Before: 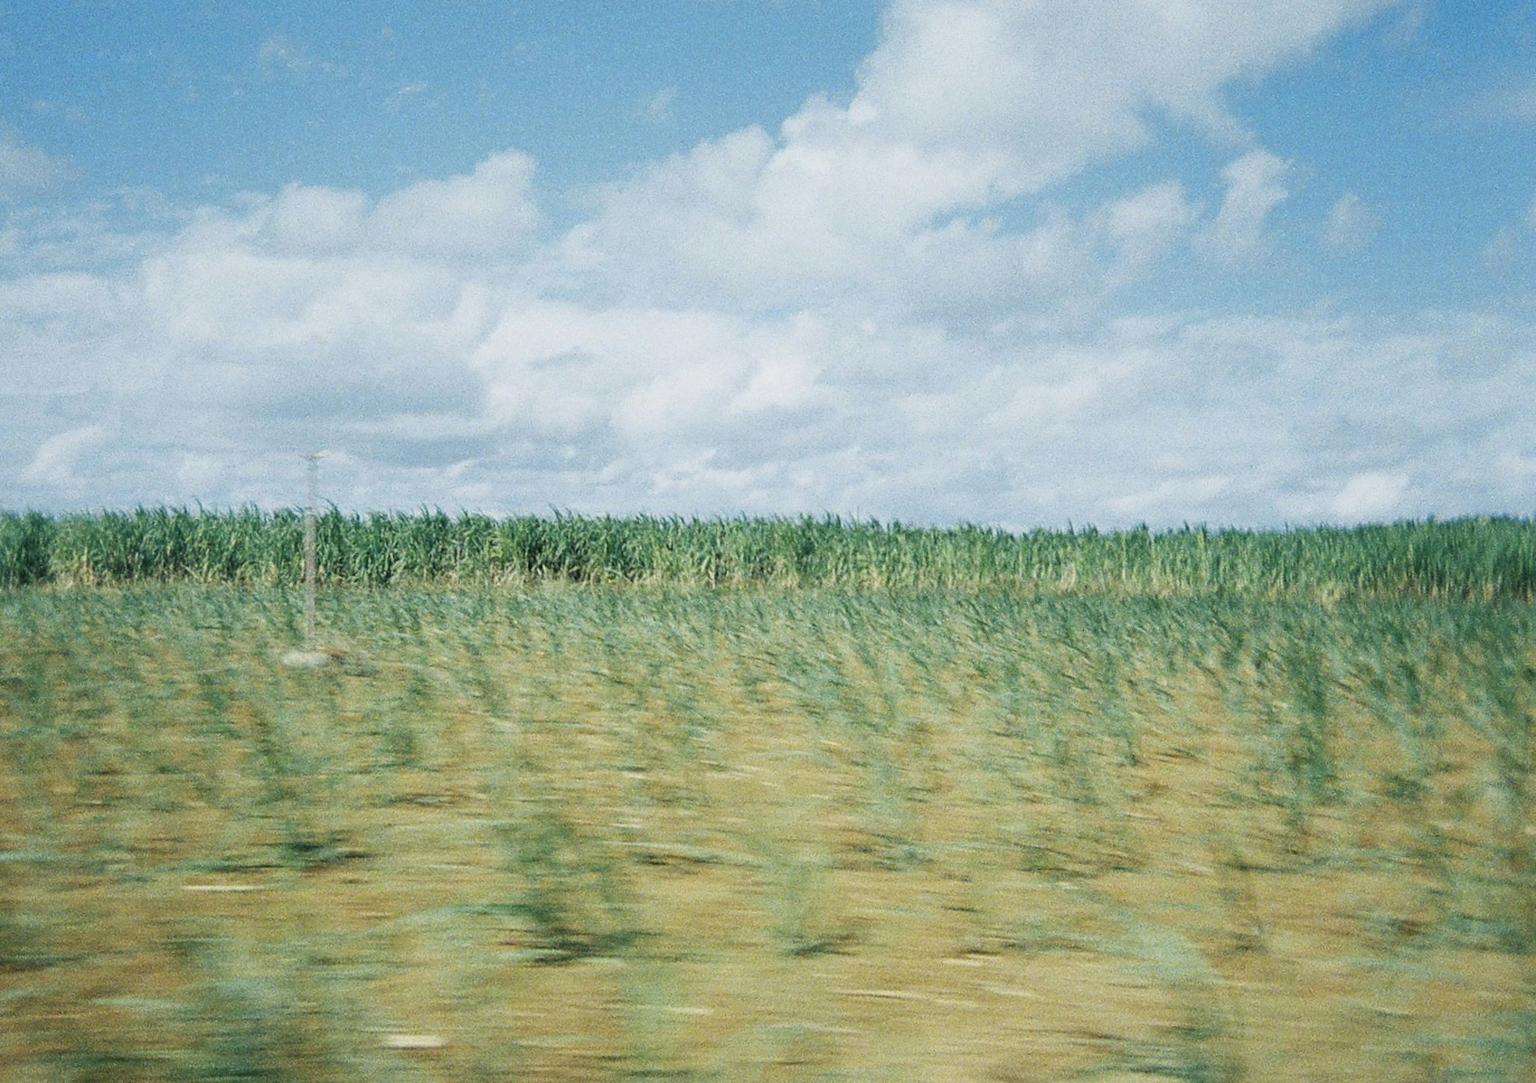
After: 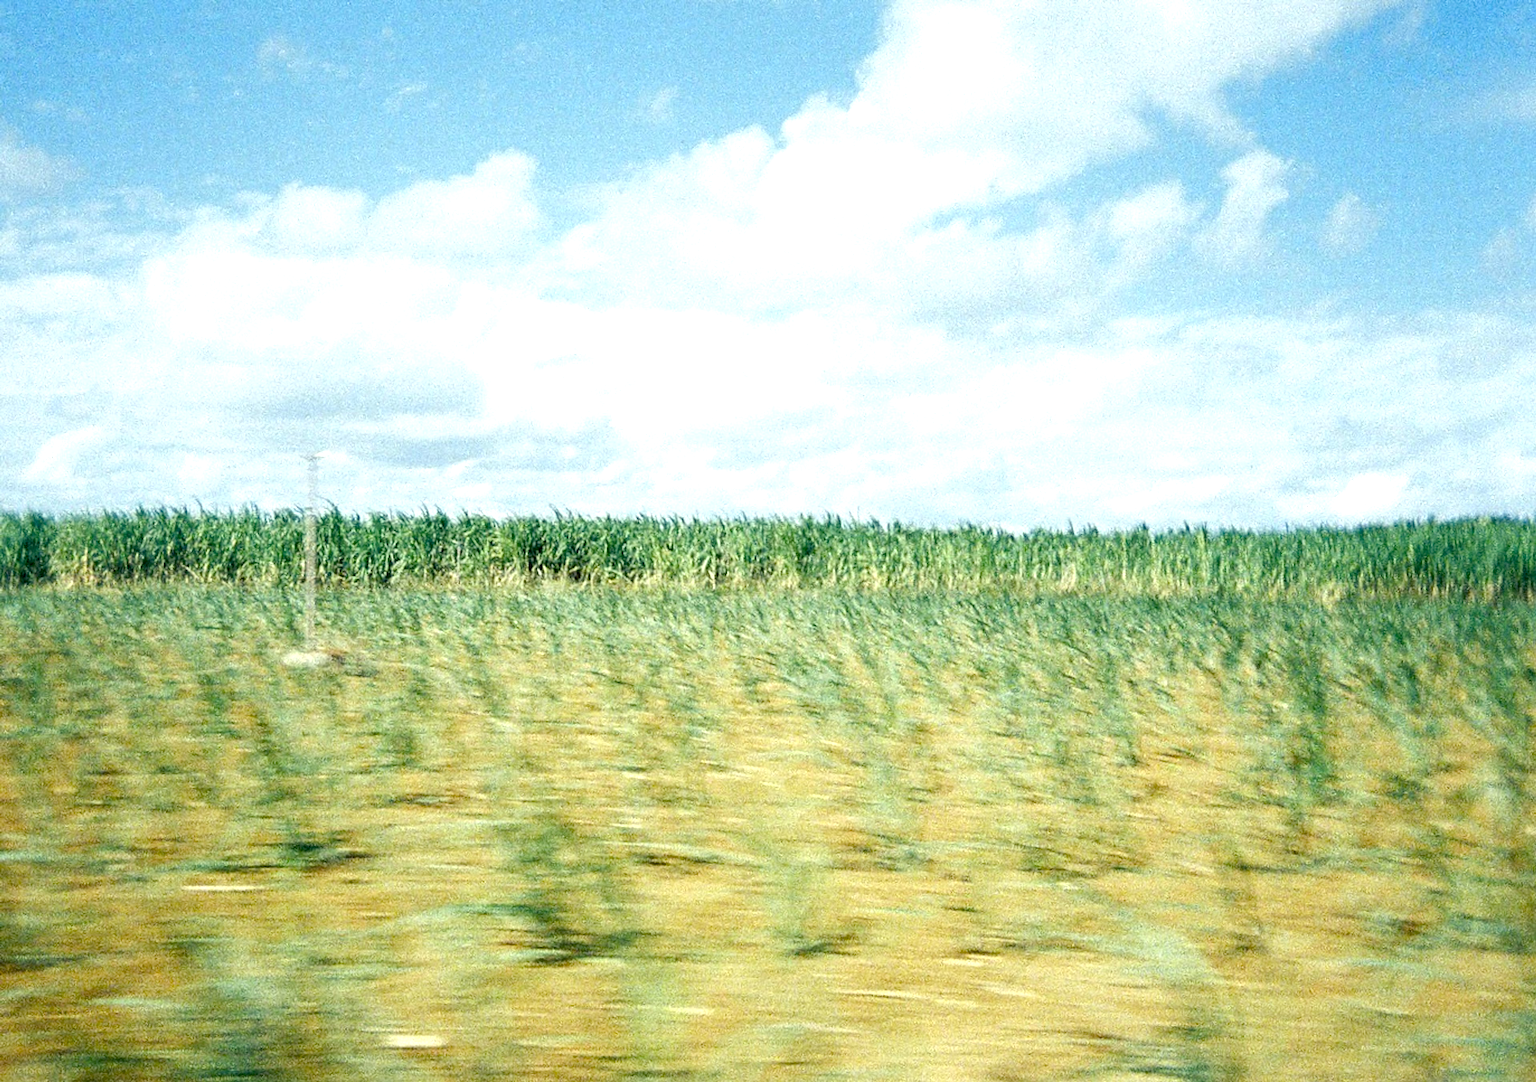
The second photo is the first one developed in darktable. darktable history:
exposure: black level correction 0.003, exposure 0.383 EV, compensate highlight preservation false
color balance rgb: shadows lift › luminance -21.66%, shadows lift › chroma 6.57%, shadows lift › hue 270°, power › chroma 0.68%, power › hue 60°, highlights gain › luminance 6.08%, highlights gain › chroma 1.33%, highlights gain › hue 90°, global offset › luminance -0.87%, perceptual saturation grading › global saturation 26.86%, perceptual saturation grading › highlights -28.39%, perceptual saturation grading › mid-tones 15.22%, perceptual saturation grading › shadows 33.98%, perceptual brilliance grading › highlights 10%, perceptual brilliance grading › mid-tones 5%
